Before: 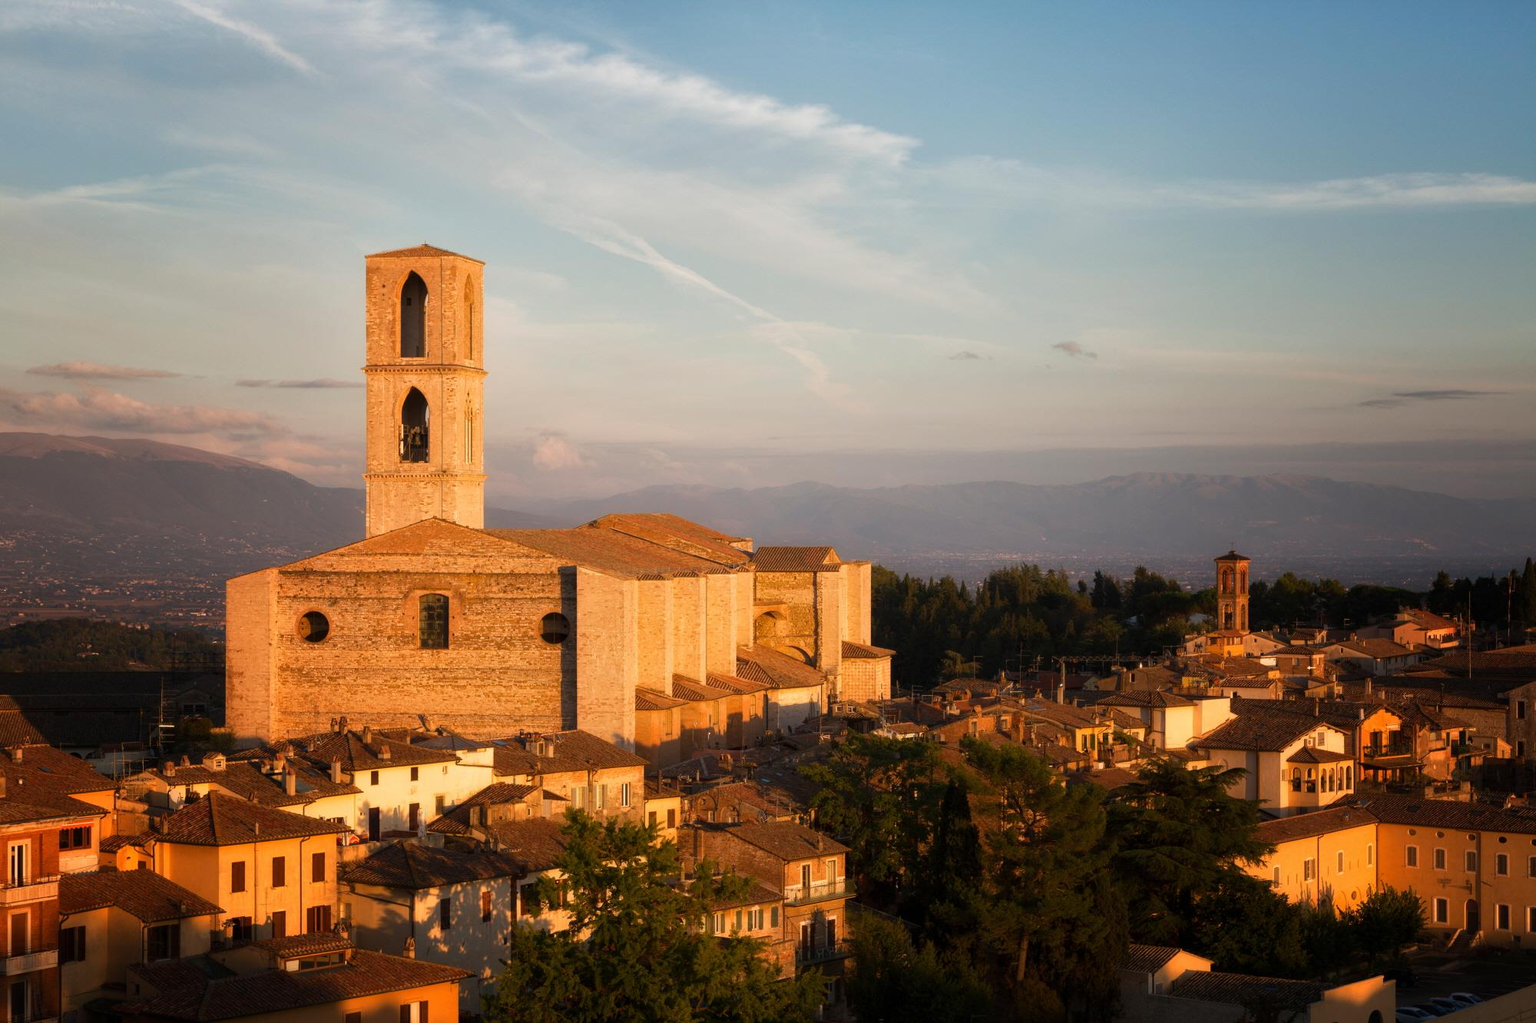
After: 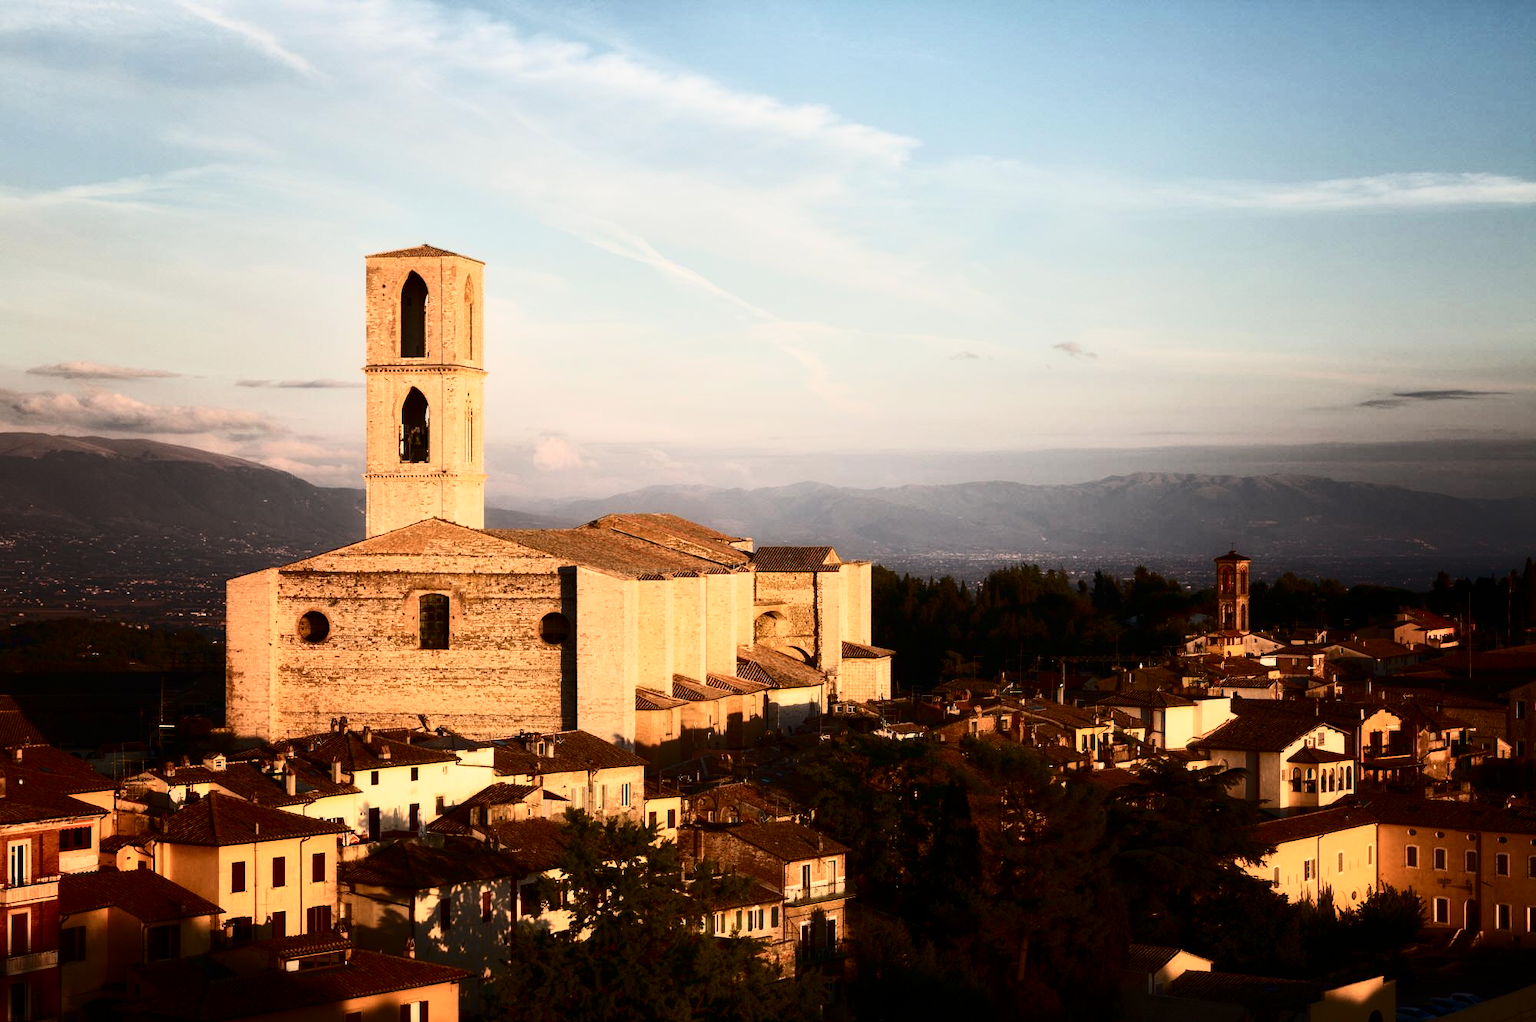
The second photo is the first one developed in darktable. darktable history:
contrast brightness saturation: contrast 0.487, saturation -0.085
